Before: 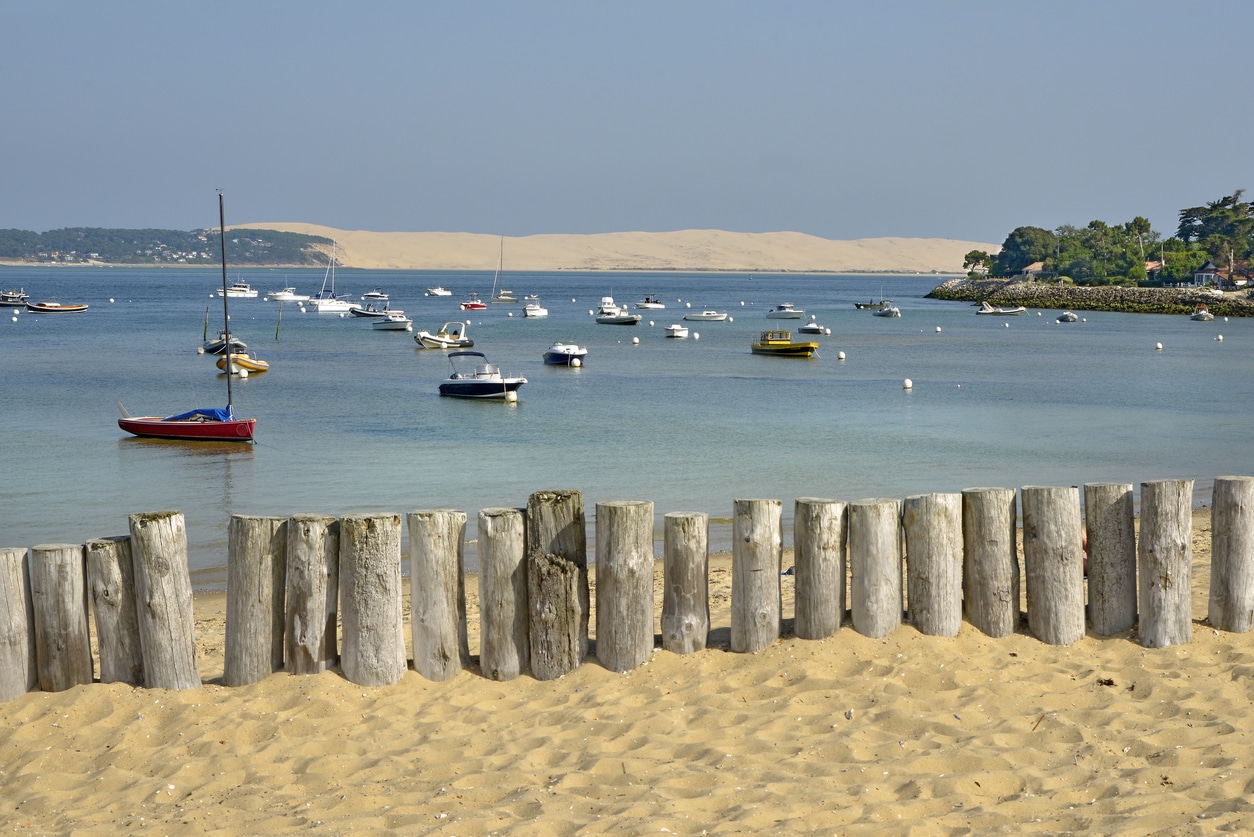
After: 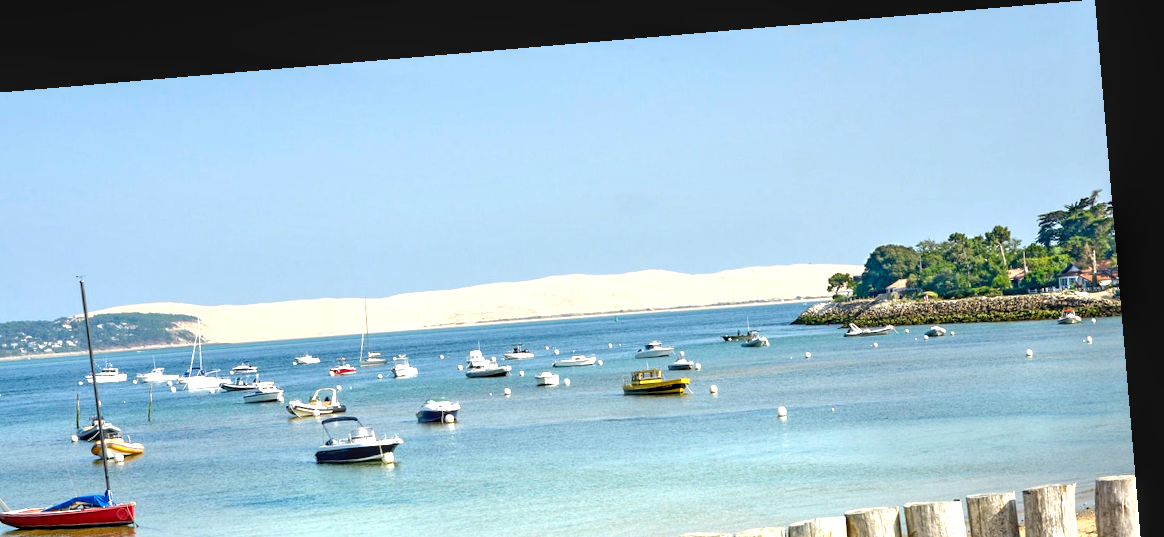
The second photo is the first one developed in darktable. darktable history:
levels: mode automatic, black 0.023%, white 99.97%, levels [0.062, 0.494, 0.925]
crop and rotate: left 11.812%, bottom 42.776%
exposure: black level correction 0, exposure 1.2 EV, compensate exposure bias true, compensate highlight preservation false
local contrast: on, module defaults
rotate and perspective: rotation -4.86°, automatic cropping off
